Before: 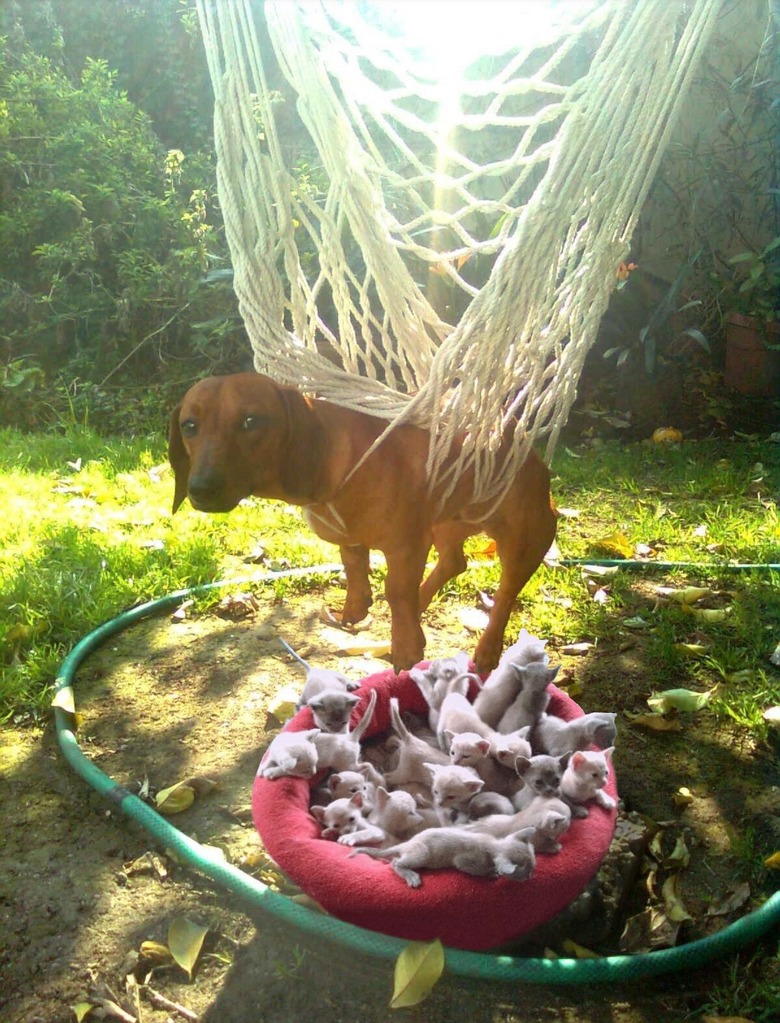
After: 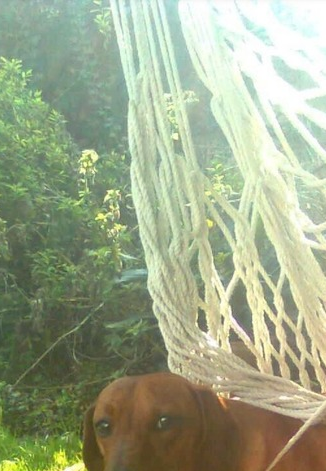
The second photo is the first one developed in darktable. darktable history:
crop and rotate: left 11.076%, top 0.096%, right 47.072%, bottom 53.778%
